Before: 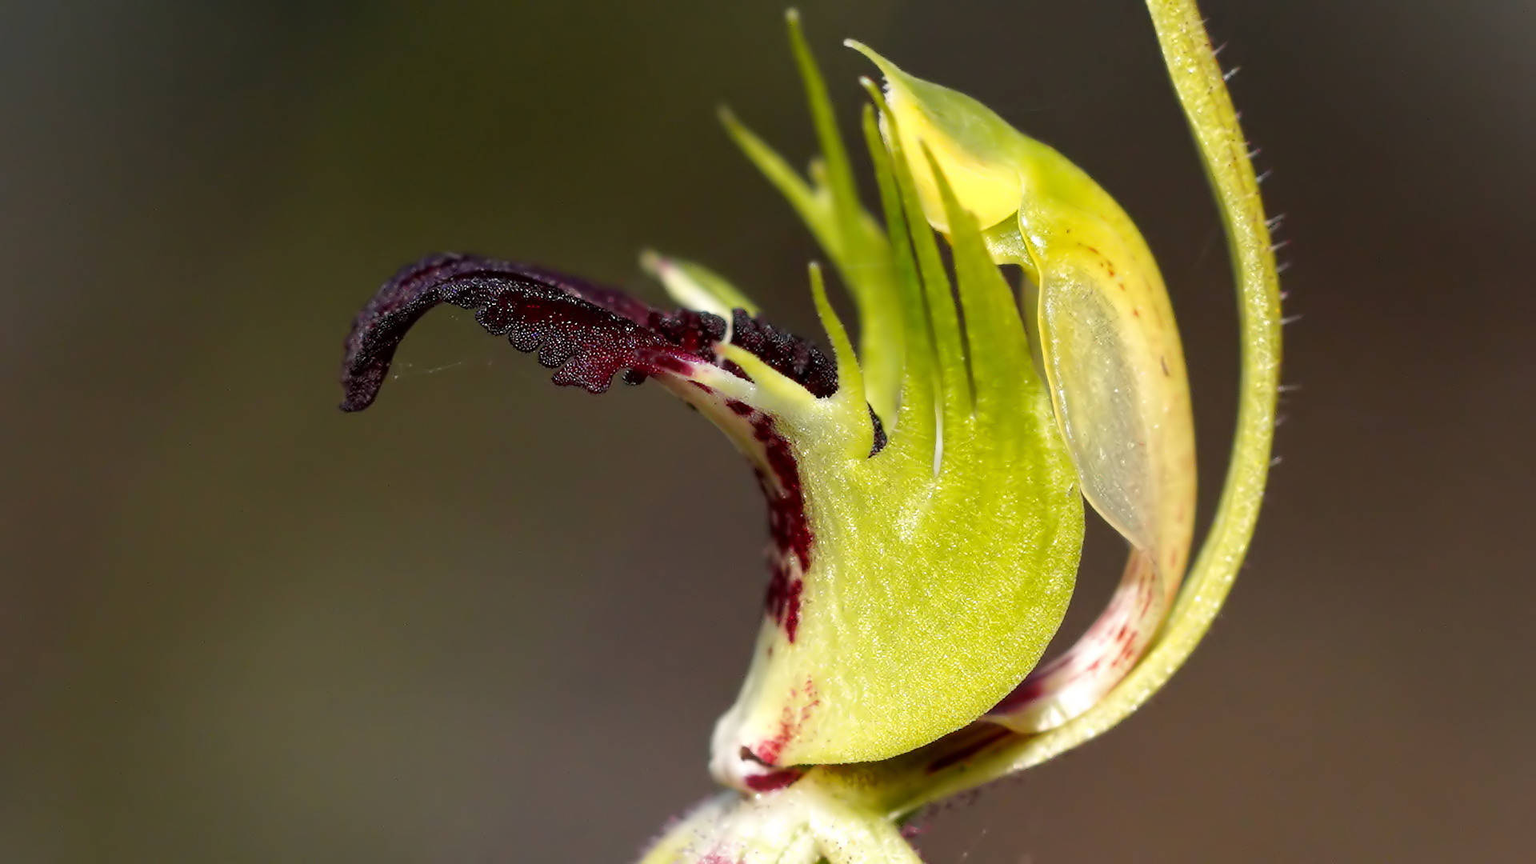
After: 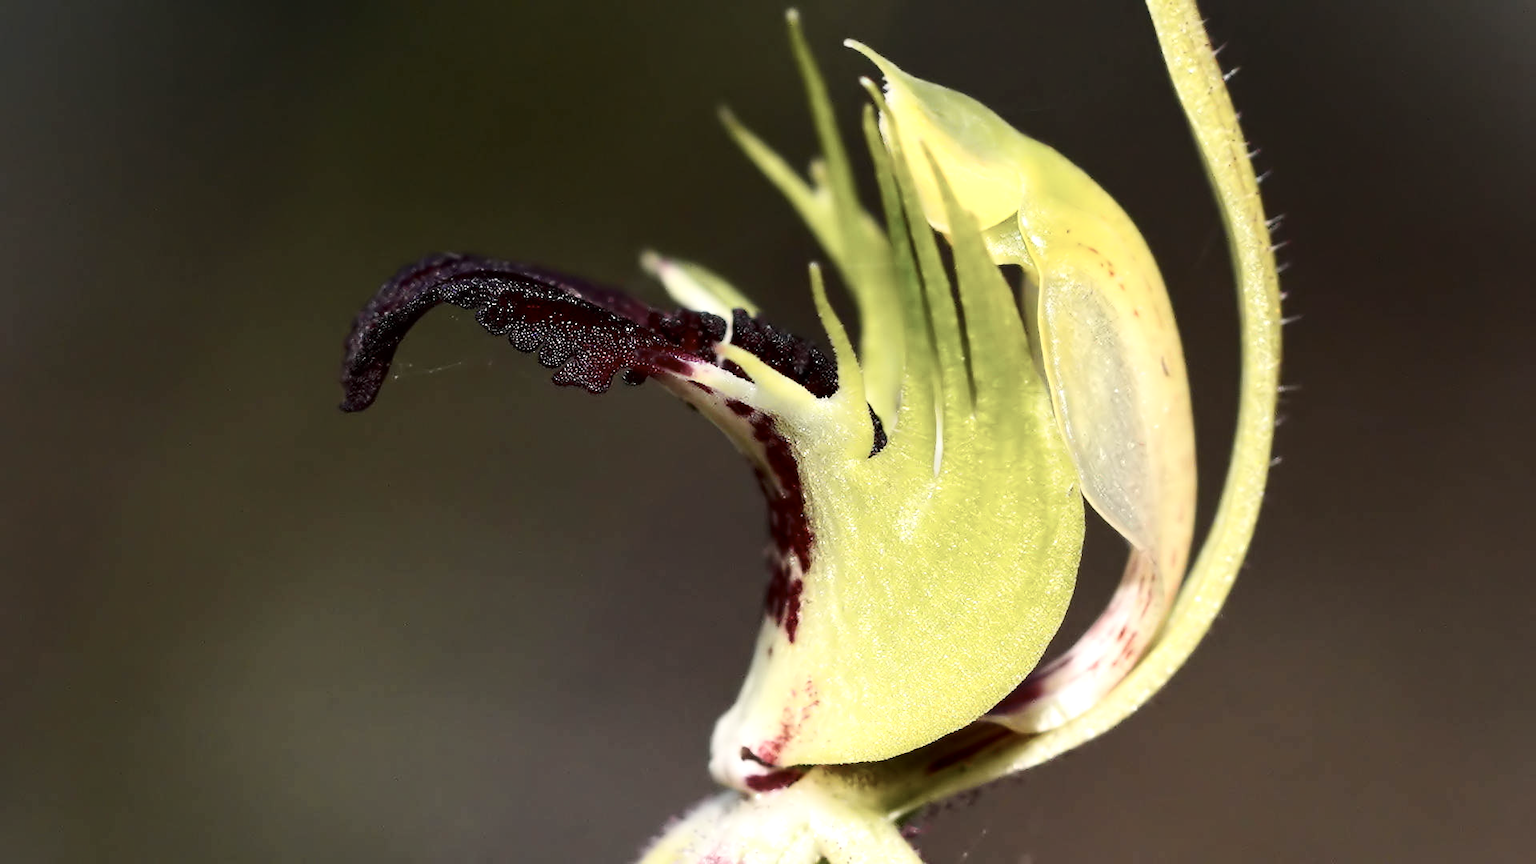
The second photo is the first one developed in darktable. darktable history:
exposure: exposure 0.205 EV, compensate highlight preservation false
contrast brightness saturation: contrast 0.252, saturation -0.32
